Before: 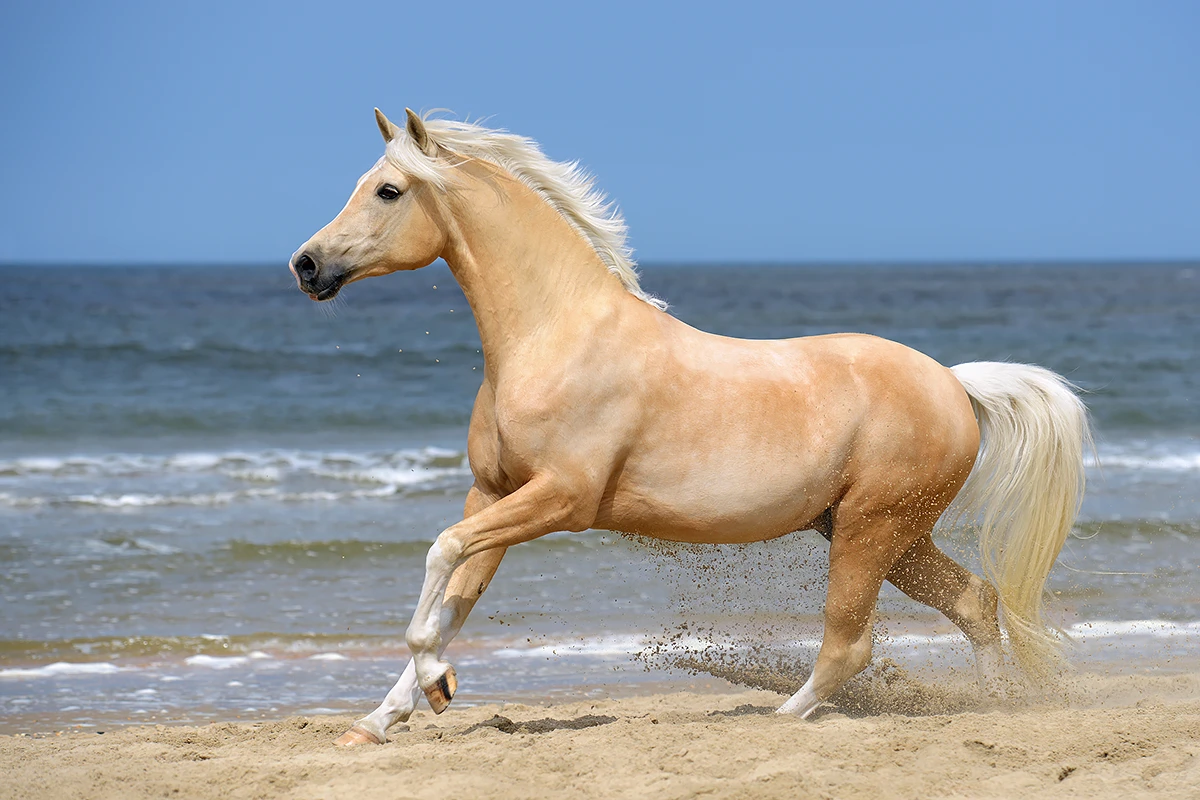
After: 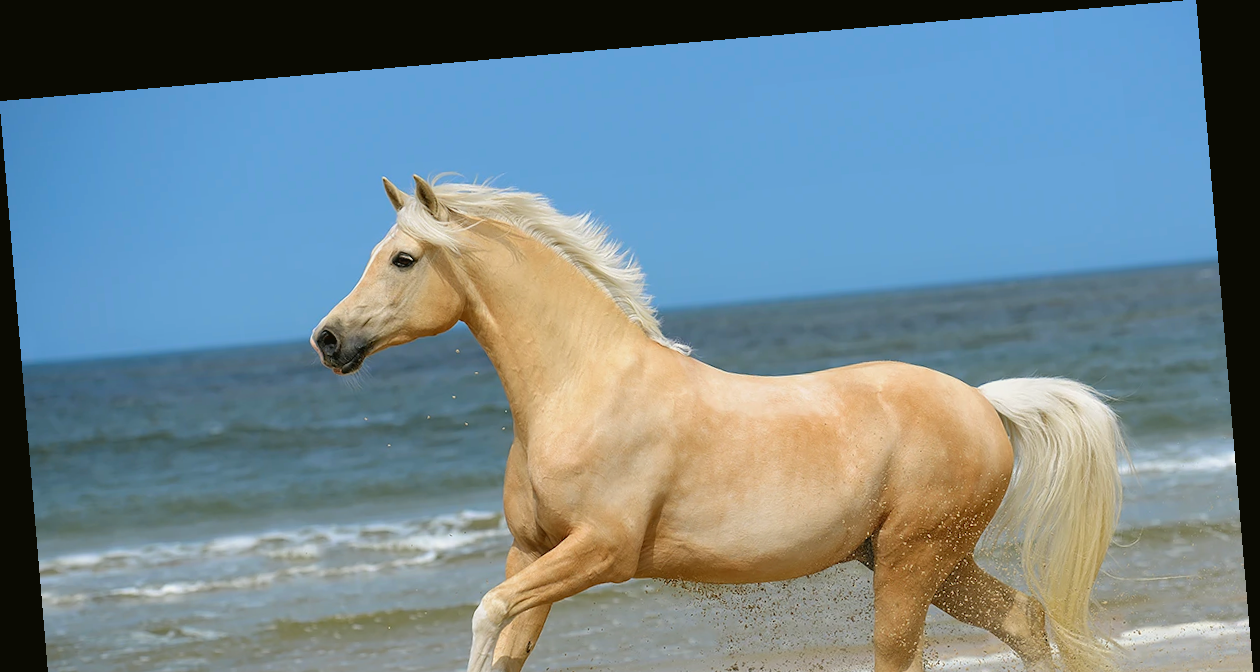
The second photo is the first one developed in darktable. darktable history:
rotate and perspective: rotation -4.86°, automatic cropping off
color balance: mode lift, gamma, gain (sRGB), lift [1.04, 1, 1, 0.97], gamma [1.01, 1, 1, 0.97], gain [0.96, 1, 1, 0.97]
crop: bottom 24.967%
color zones: curves: ch1 [(0.25, 0.5) (0.747, 0.71)]
